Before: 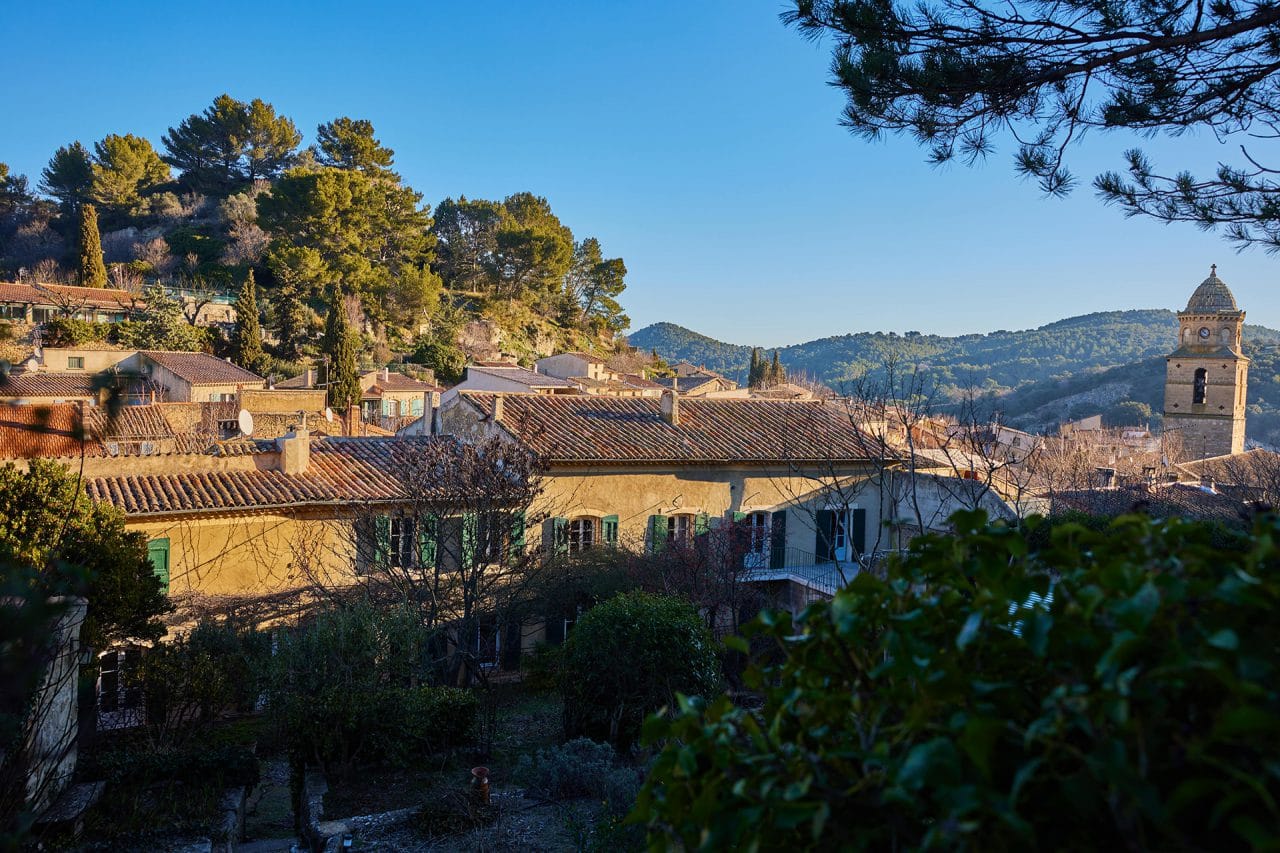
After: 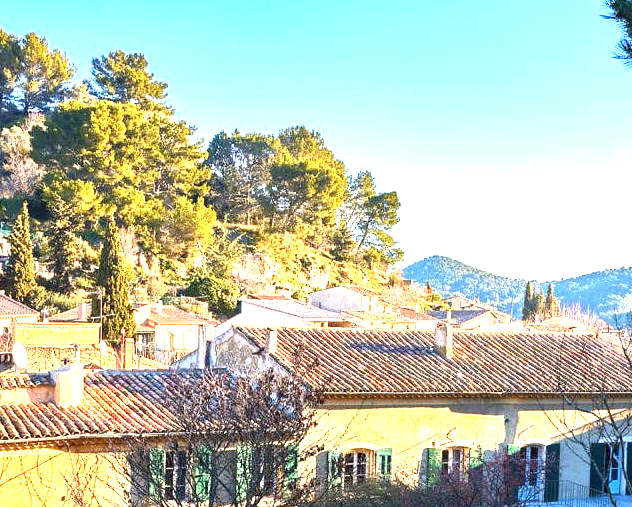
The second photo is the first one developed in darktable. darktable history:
crop: left 17.711%, top 7.861%, right 32.873%, bottom 32.587%
exposure: exposure 2.034 EV, compensate exposure bias true, compensate highlight preservation false
